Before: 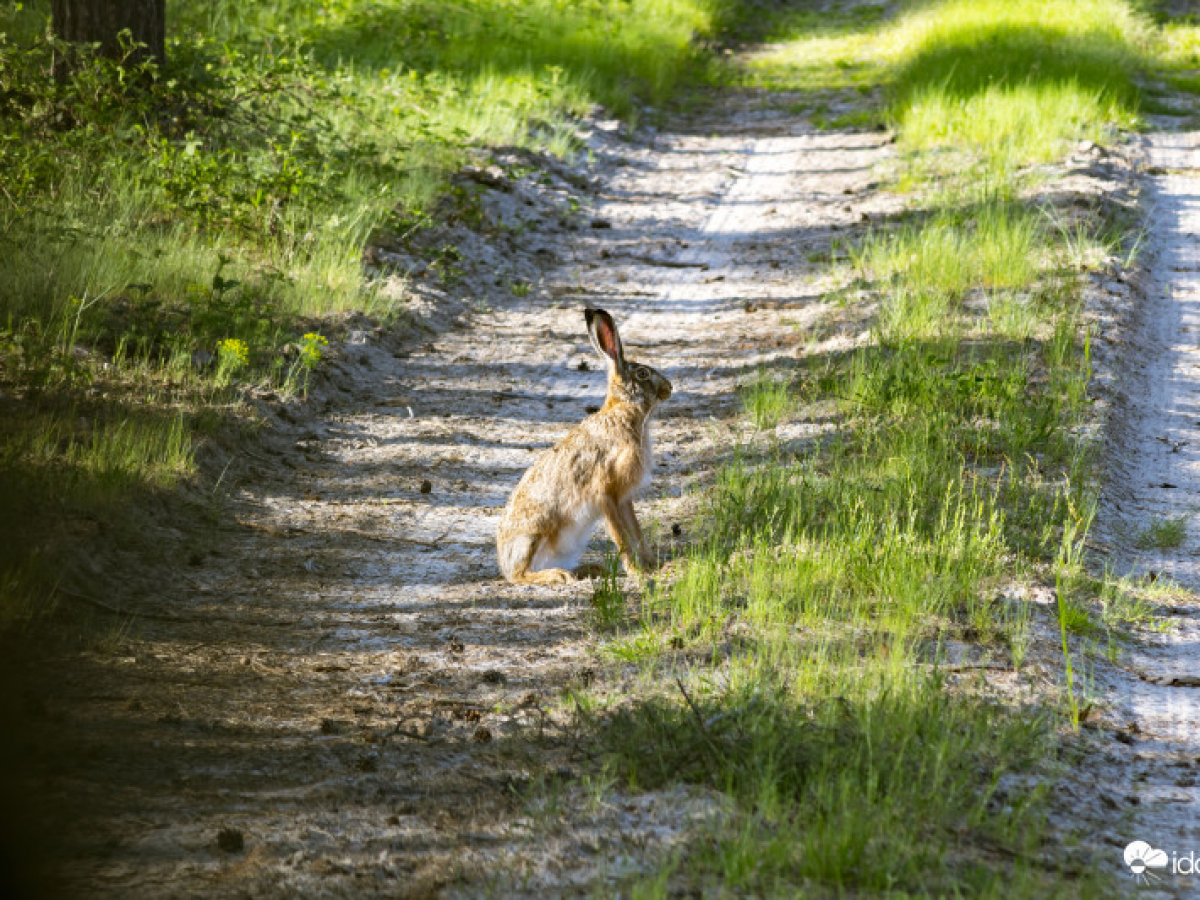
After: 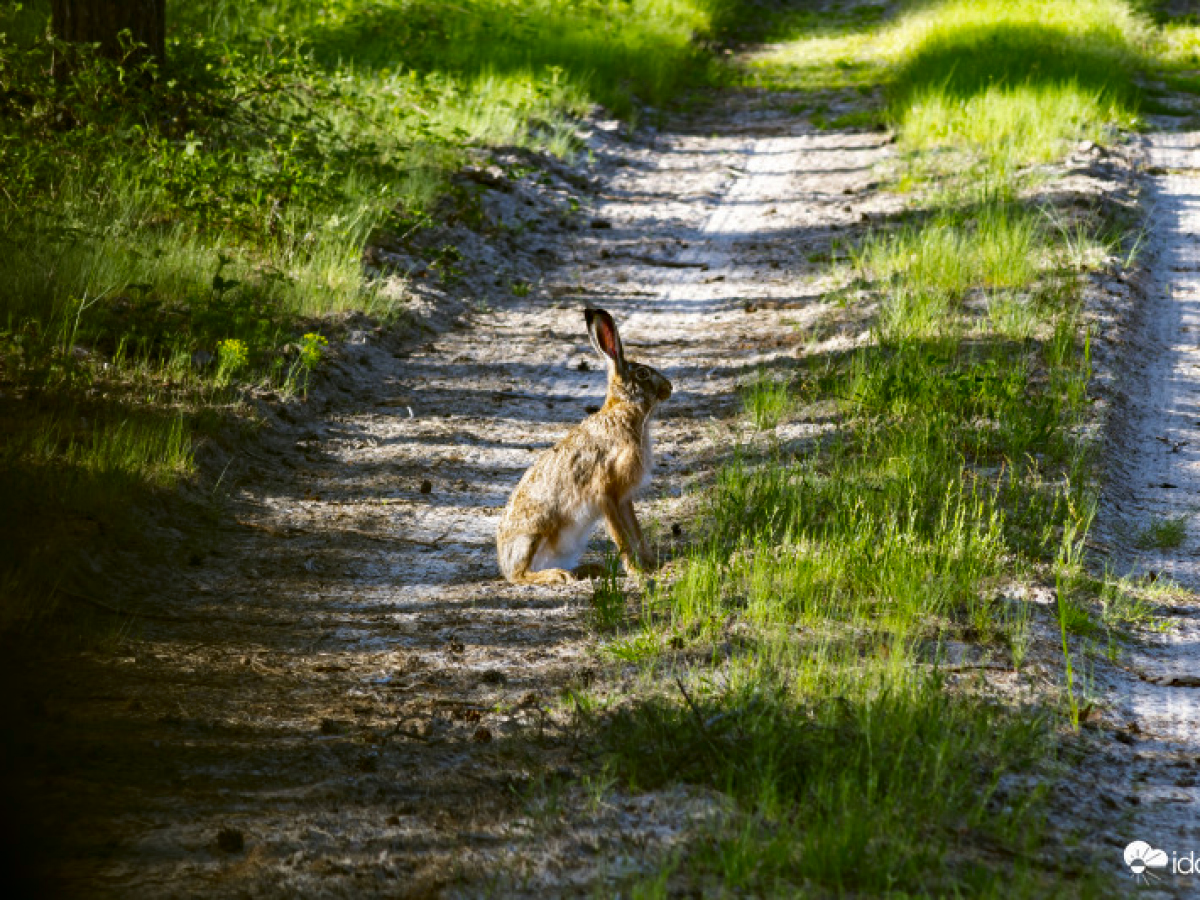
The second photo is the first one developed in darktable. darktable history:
contrast brightness saturation: brightness -0.205, saturation 0.085
